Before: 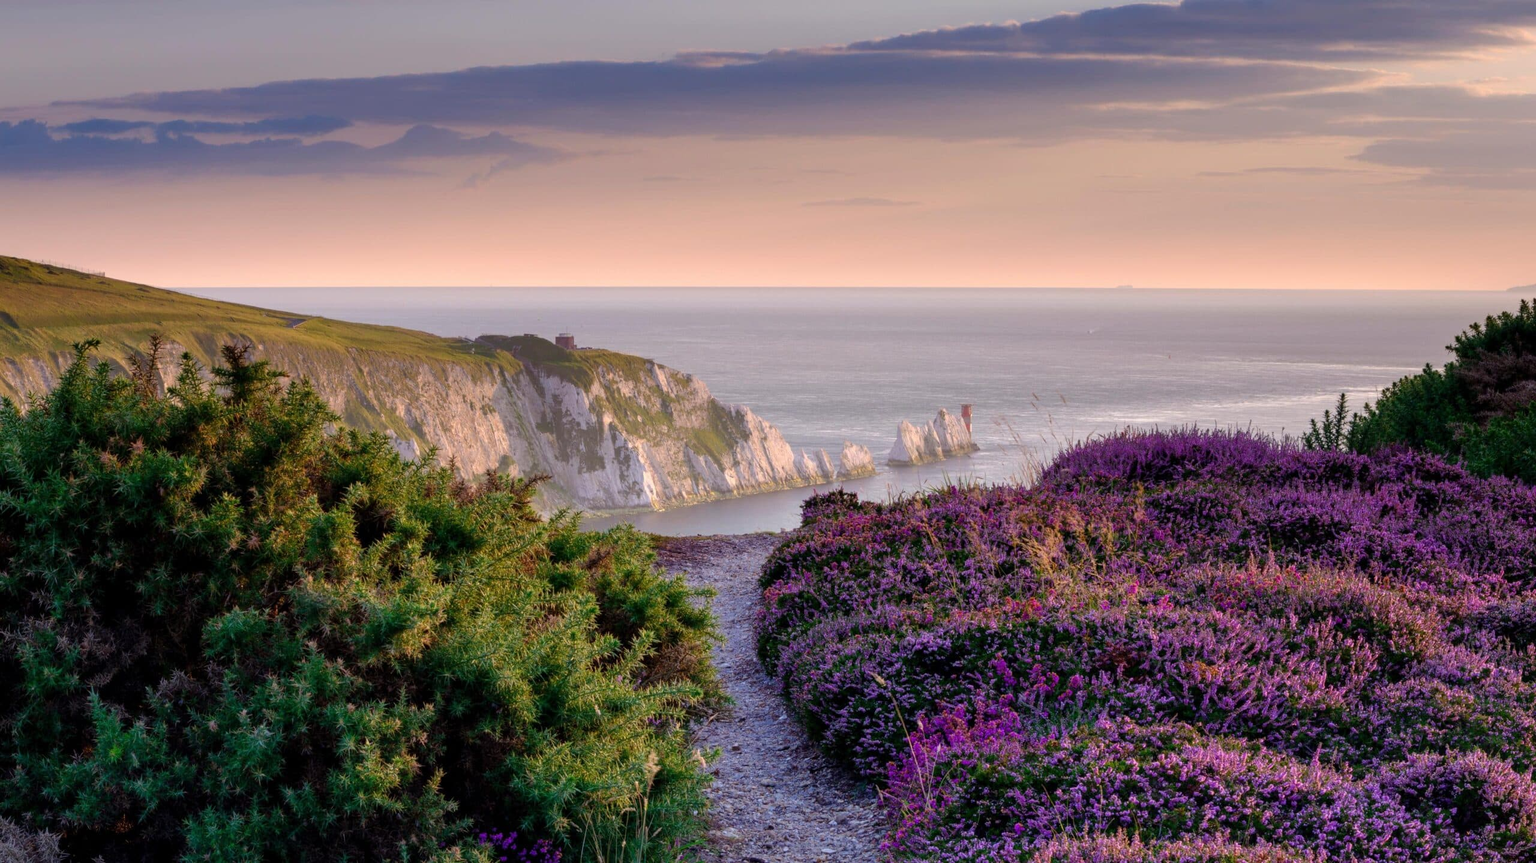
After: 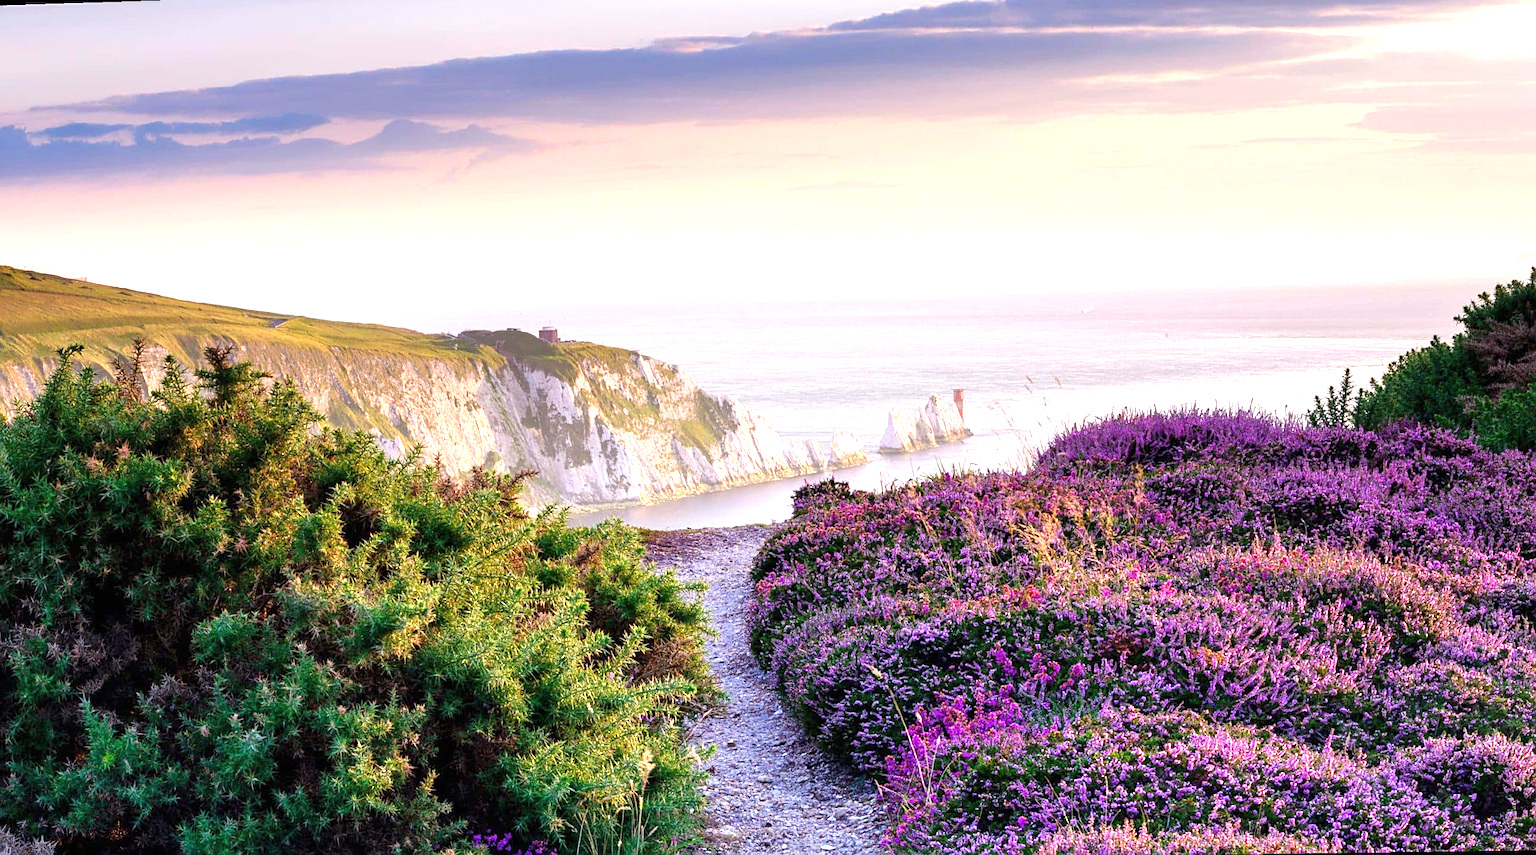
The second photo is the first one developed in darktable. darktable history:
sharpen: on, module defaults
exposure: black level correction 0, exposure 1.388 EV, compensate exposure bias true, compensate highlight preservation false
rotate and perspective: rotation -1.32°, lens shift (horizontal) -0.031, crop left 0.015, crop right 0.985, crop top 0.047, crop bottom 0.982
